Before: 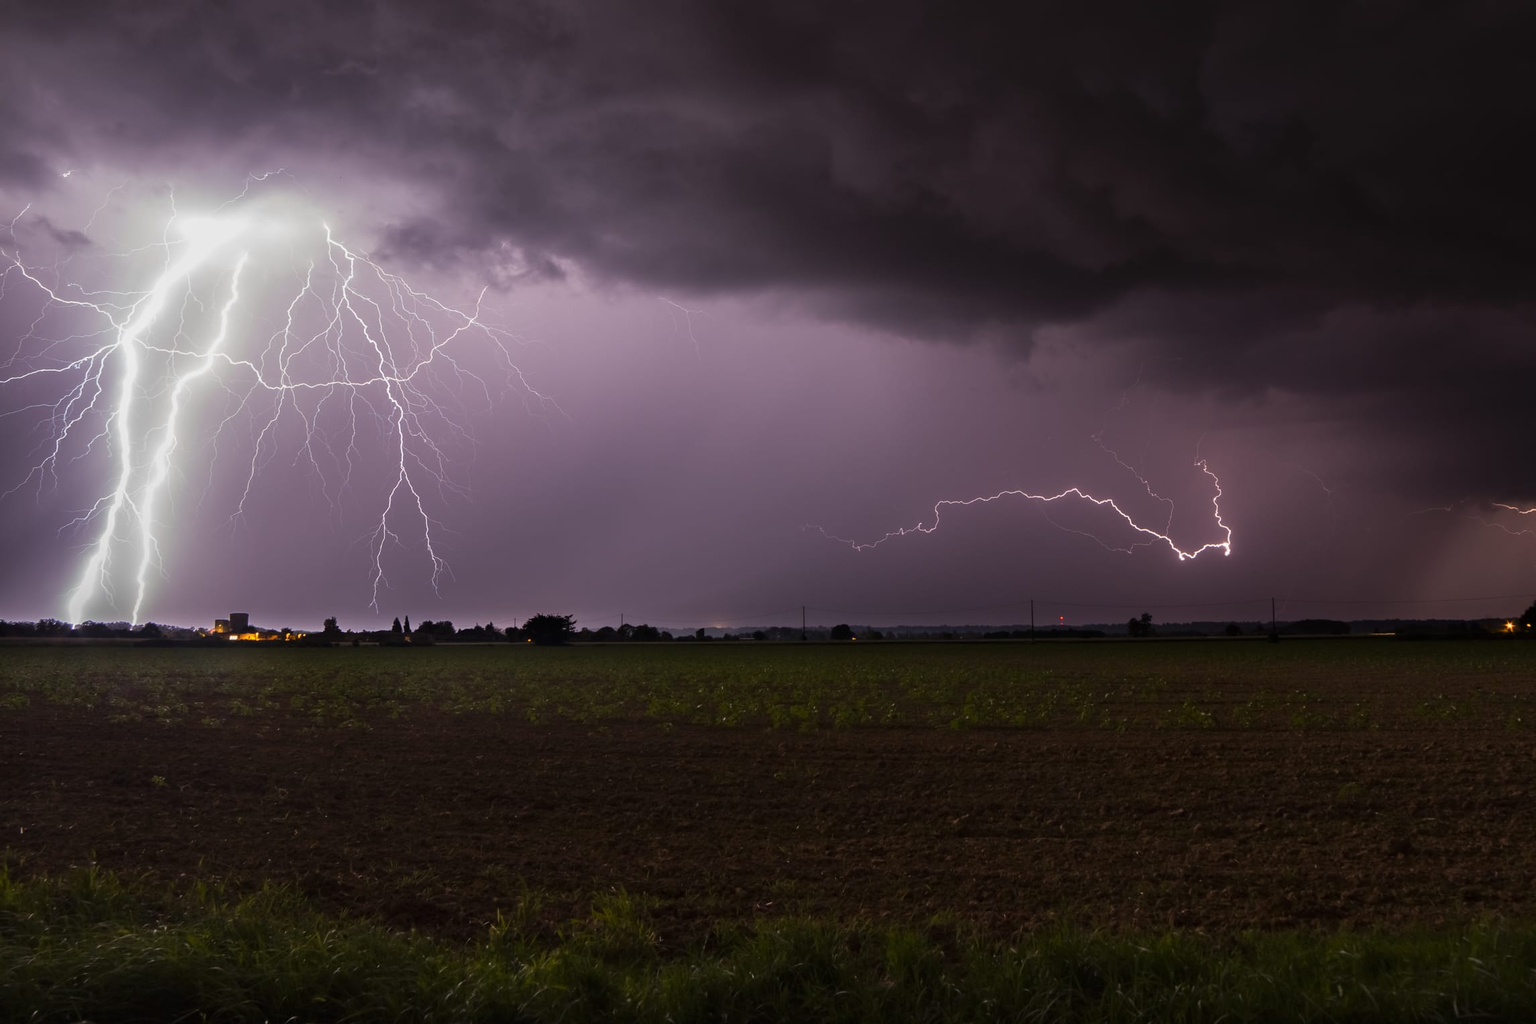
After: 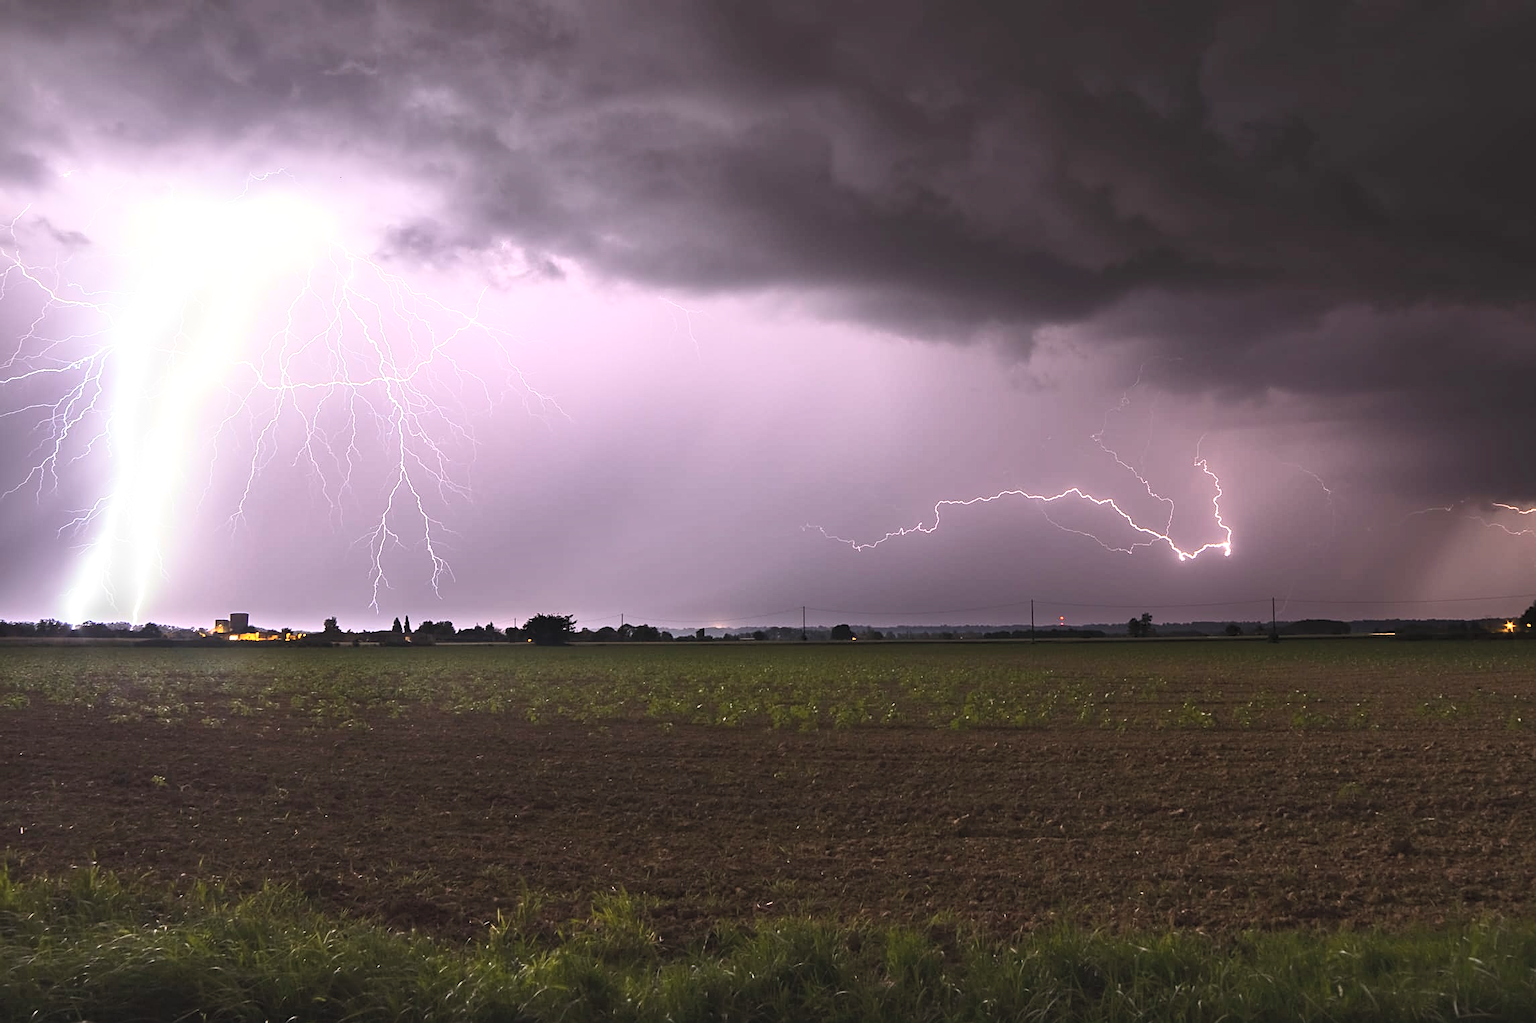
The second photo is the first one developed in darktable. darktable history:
shadows and highlights: shadows 8.25, white point adjustment 0.857, highlights -40.47
sharpen: on, module defaults
exposure: black level correction 0, exposure 0.703 EV, compensate highlight preservation false
base curve: preserve colors none
contrast brightness saturation: contrast 0.382, brightness 0.517
